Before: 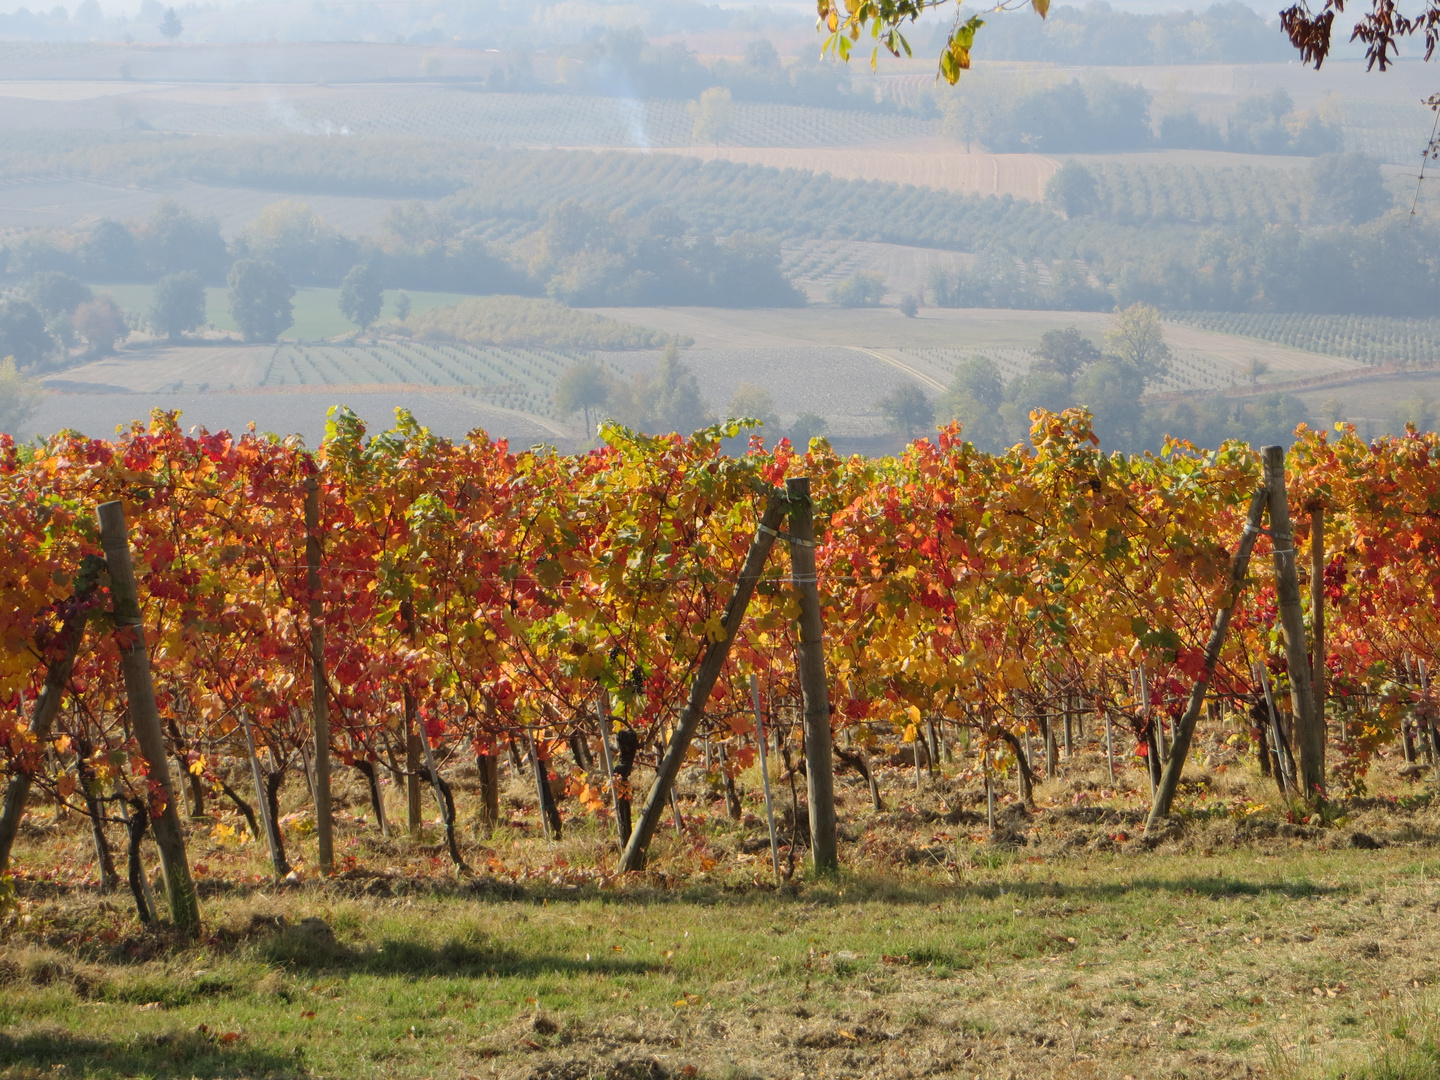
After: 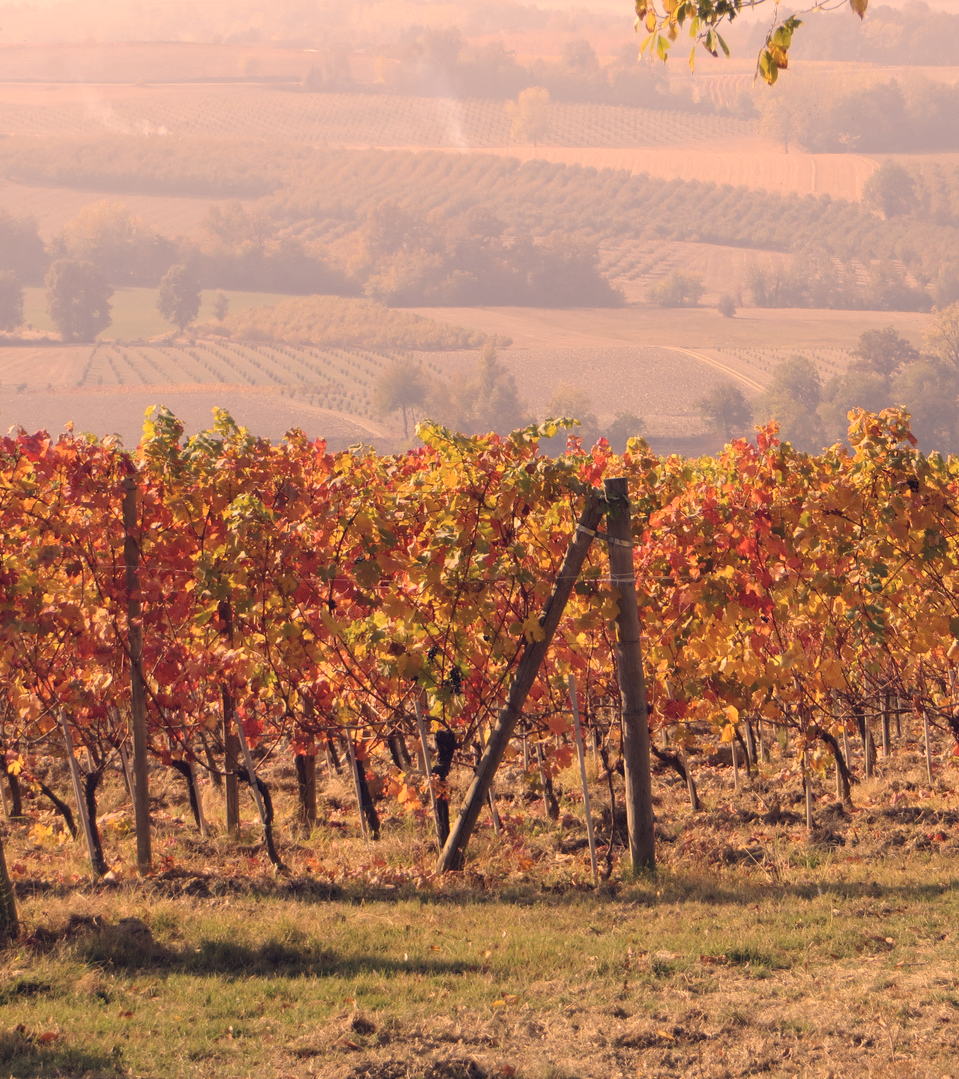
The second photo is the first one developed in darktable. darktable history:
color correction: highlights a* 19.59, highlights b* 27.49, shadows a* 3.46, shadows b* -17.28, saturation 0.73
white balance: red 1.127, blue 0.943
crop and rotate: left 12.673%, right 20.66%
